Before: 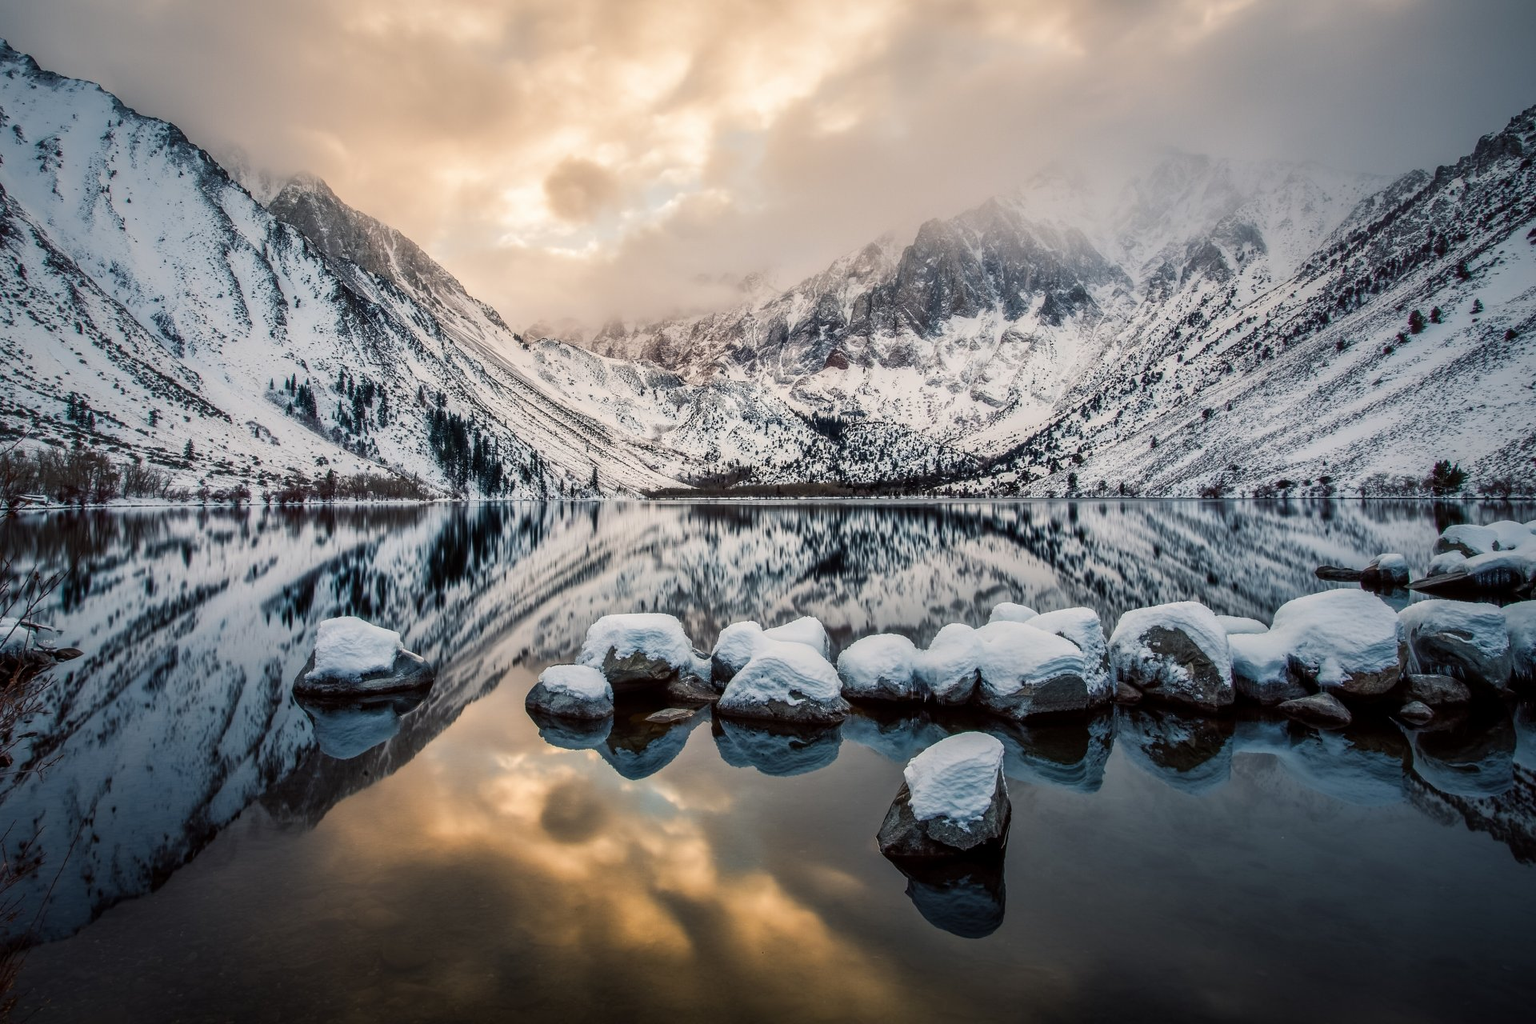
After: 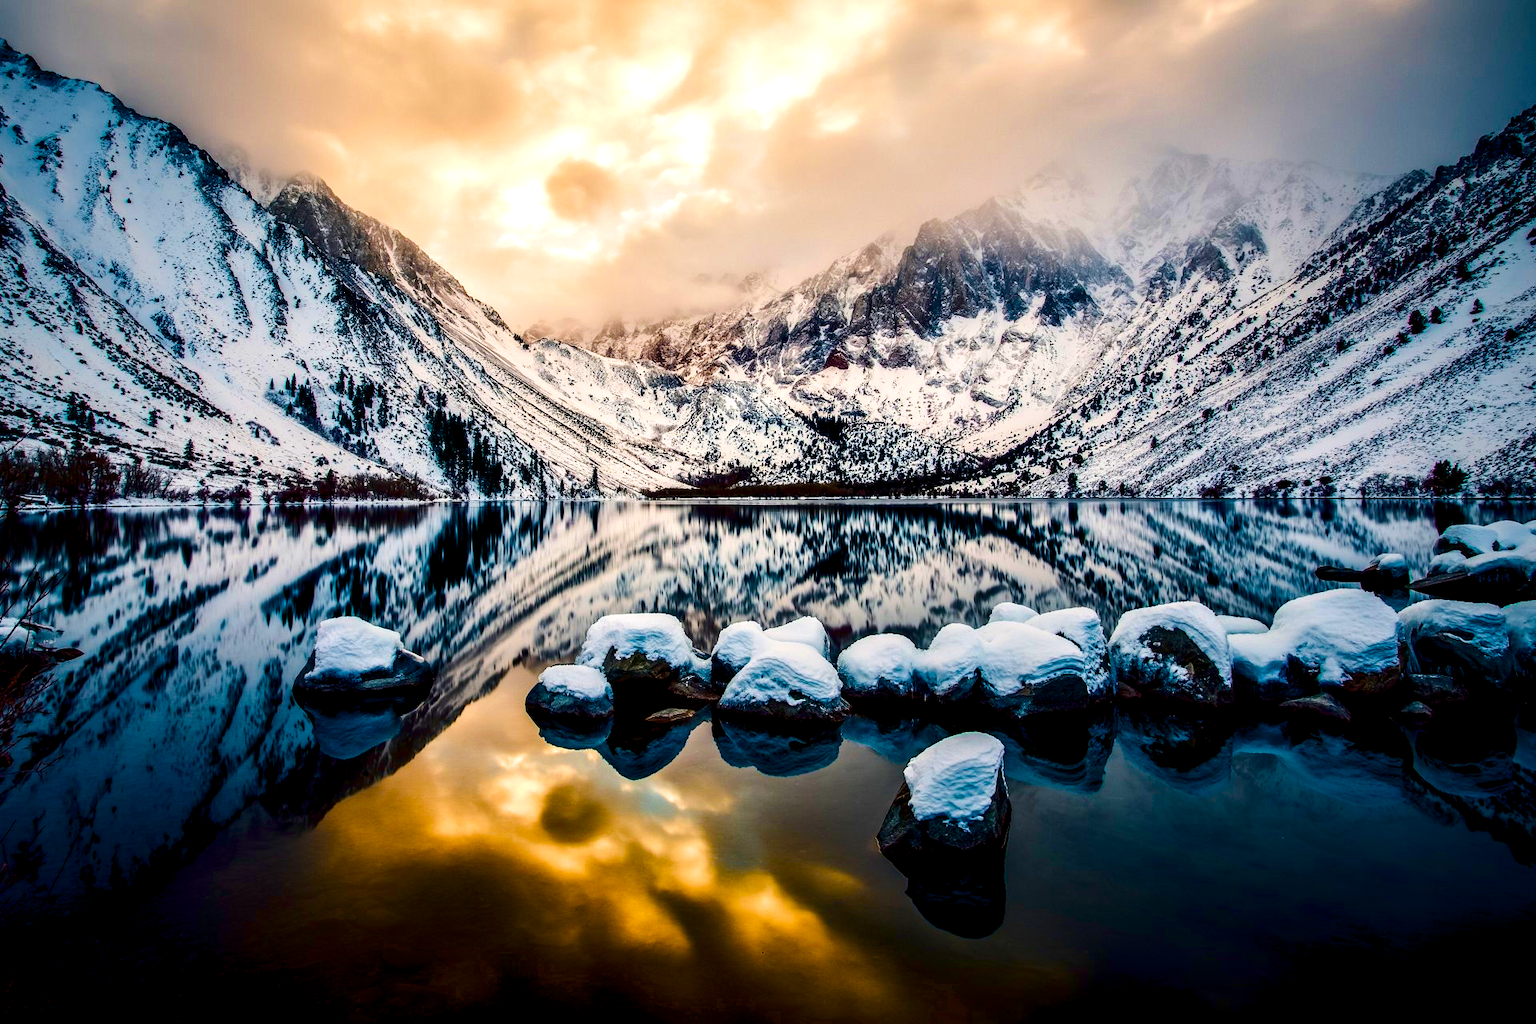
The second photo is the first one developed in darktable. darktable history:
velvia: strength 51.12%, mid-tones bias 0.502
tone curve: curves: ch0 [(0, 0) (0.153, 0.06) (1, 1)], color space Lab, independent channels, preserve colors none
tone equalizer: -8 EV -0.002 EV, -7 EV 0.003 EV, -6 EV -0.03 EV, -5 EV 0.011 EV, -4 EV -0.023 EV, -3 EV 0.039 EV, -2 EV -0.071 EV, -1 EV -0.309 EV, +0 EV -0.591 EV, edges refinement/feathering 500, mask exposure compensation -1.57 EV, preserve details guided filter
color balance rgb: global offset › luminance -1.442%, perceptual saturation grading › global saturation 0.14%, perceptual saturation grading › highlights -17.179%, perceptual saturation grading › mid-tones 33.798%, perceptual saturation grading › shadows 50.578%, perceptual brilliance grading › highlights 20.41%, perceptual brilliance grading › mid-tones 20.505%, perceptual brilliance grading › shadows -20.557%, global vibrance 20%
